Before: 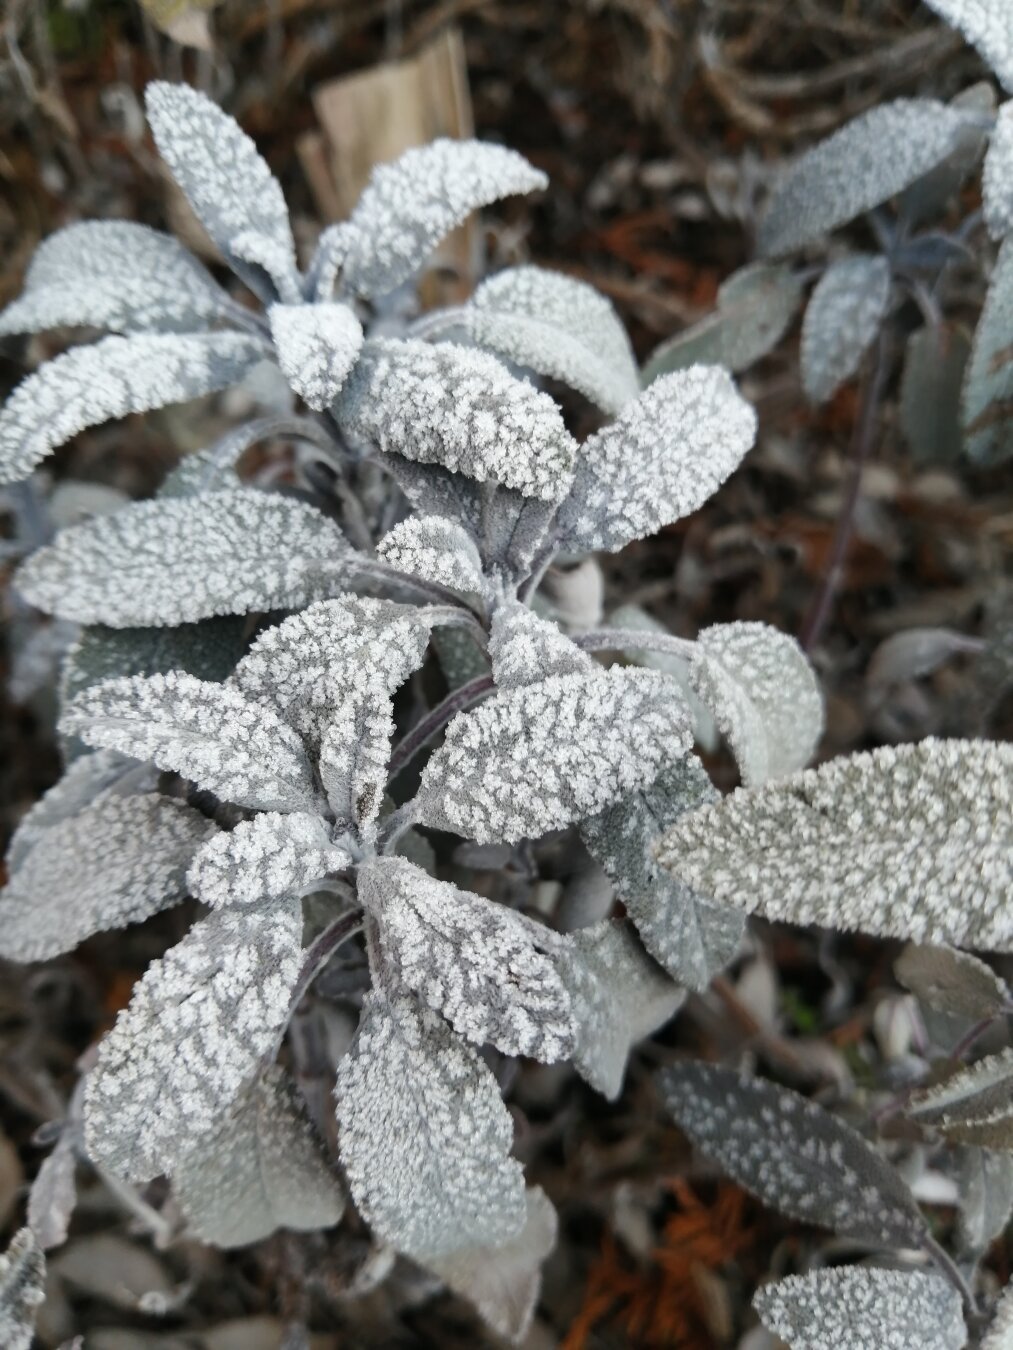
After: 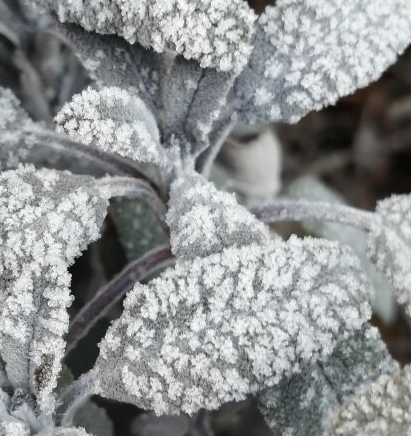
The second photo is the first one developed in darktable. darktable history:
crop: left 31.847%, top 31.784%, right 27.488%, bottom 35.852%
